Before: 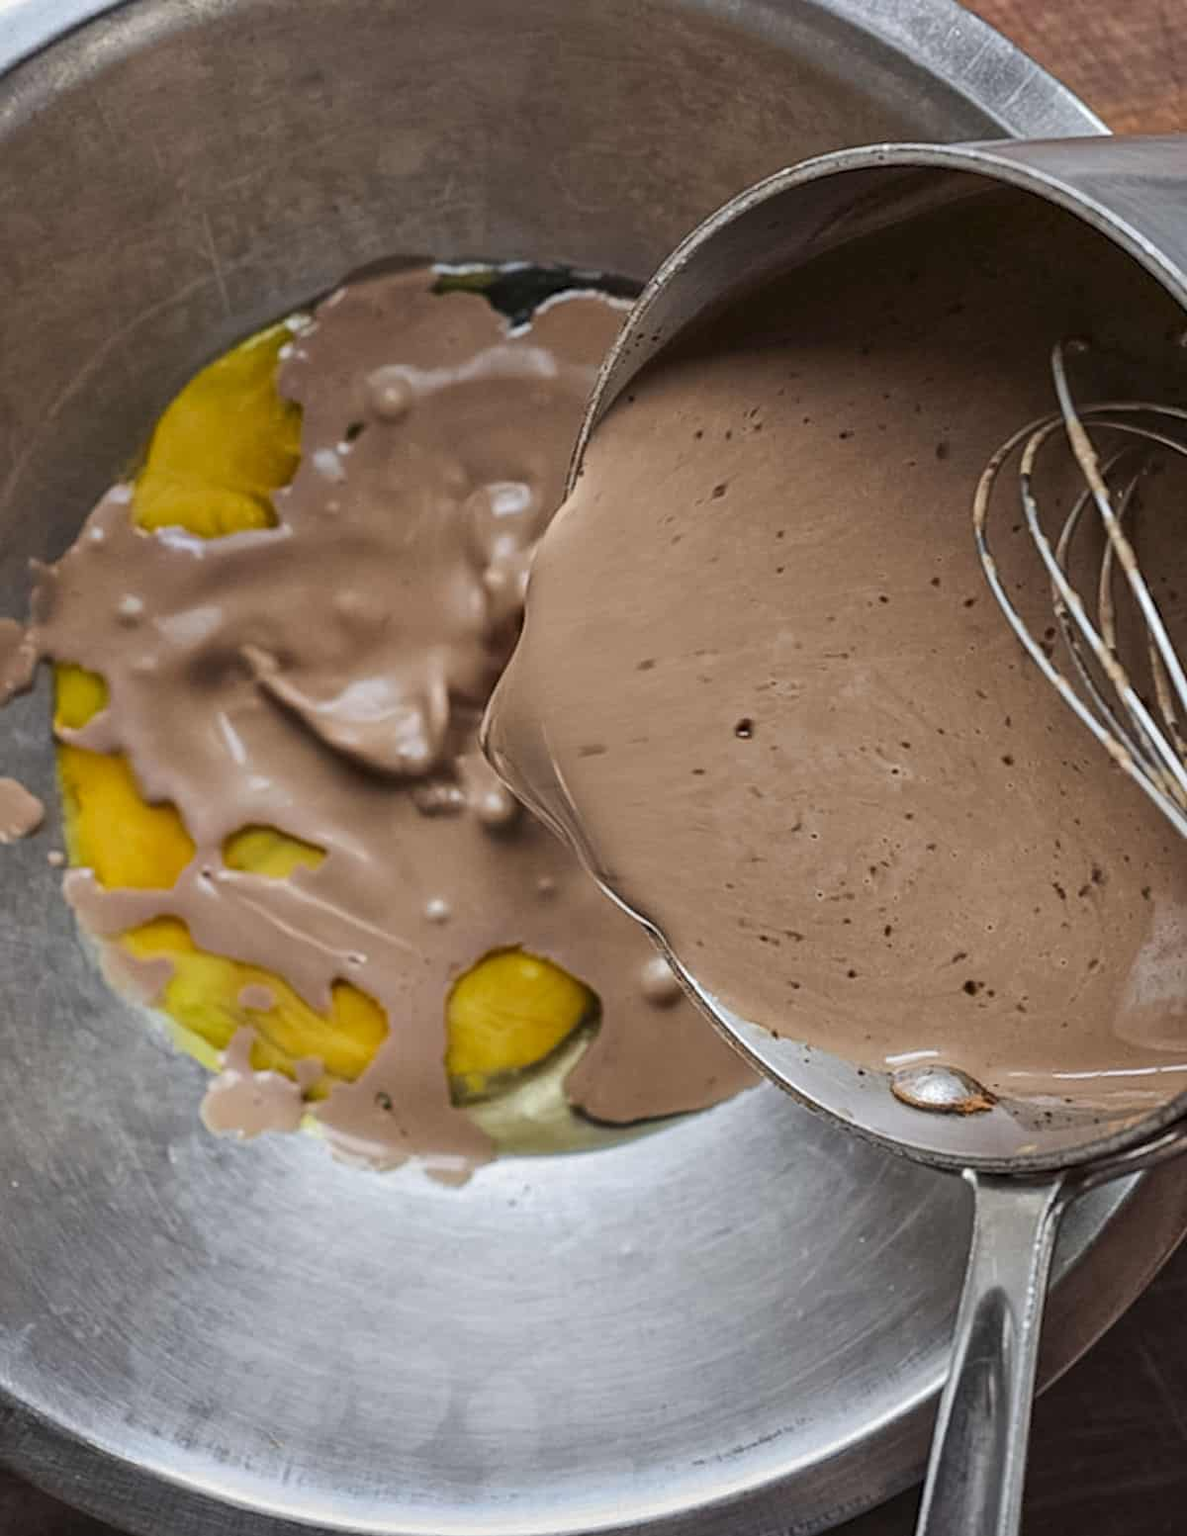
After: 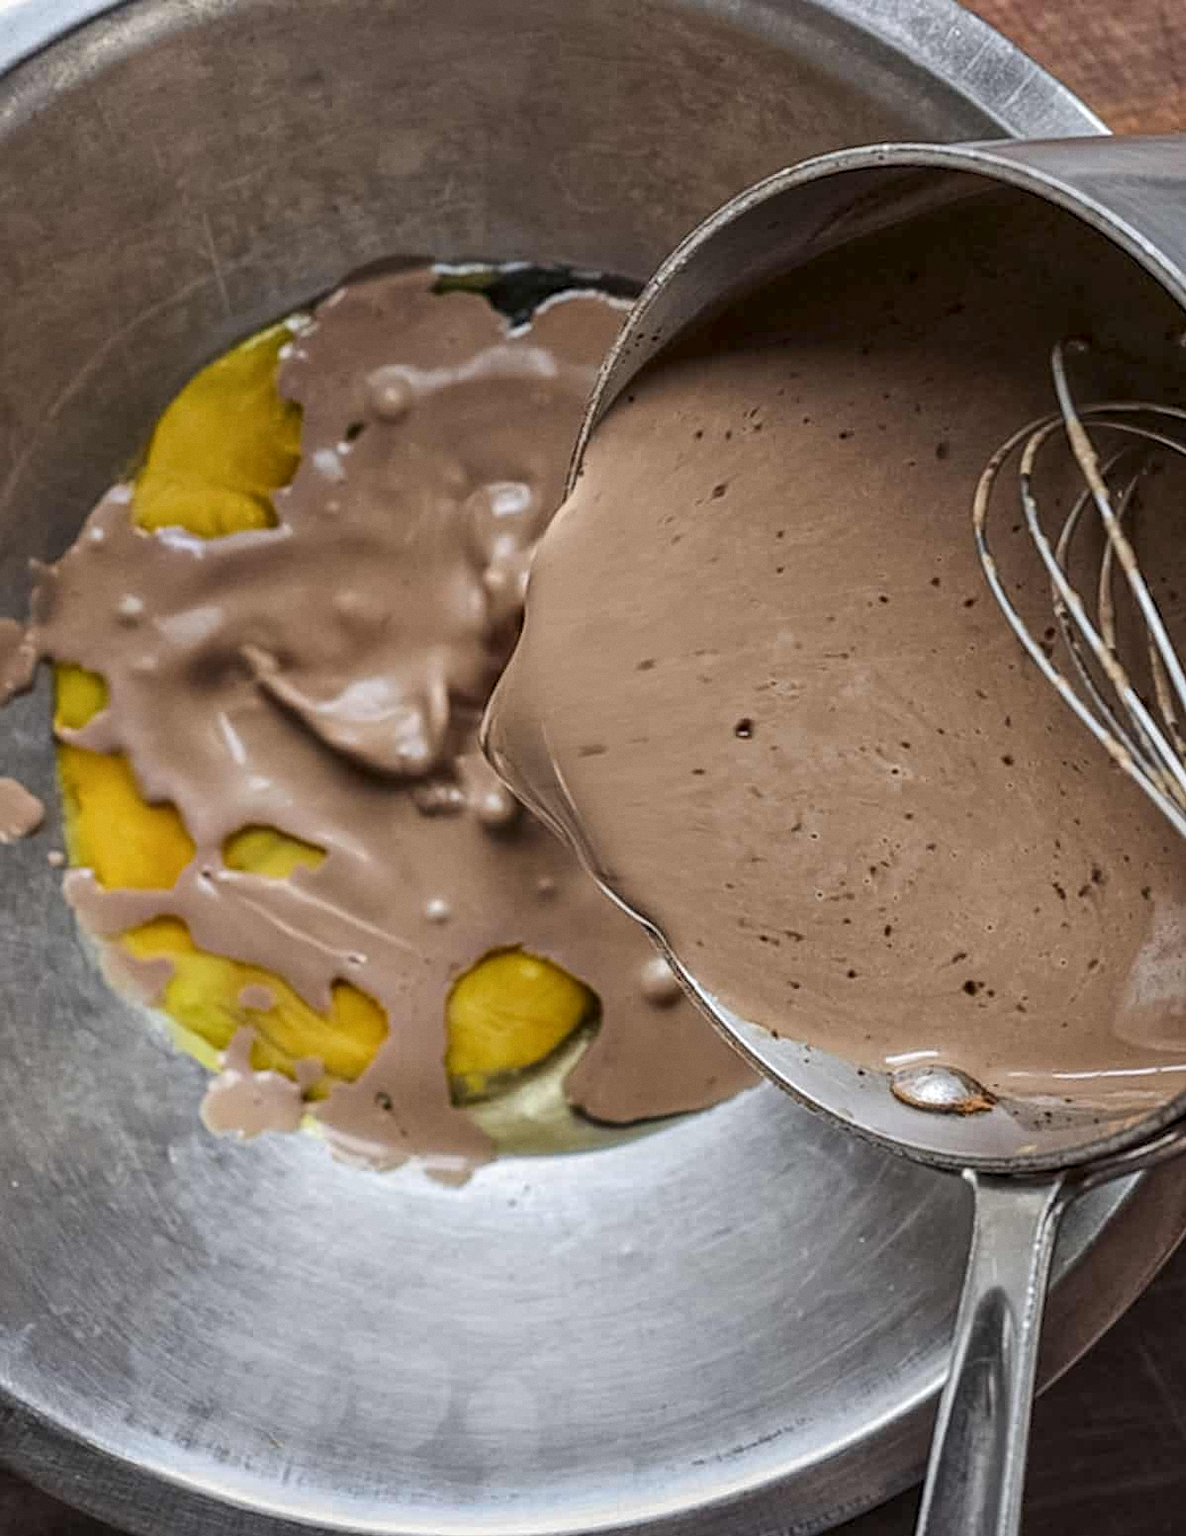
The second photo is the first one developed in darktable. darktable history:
grain: coarseness 0.09 ISO, strength 10%
local contrast: on, module defaults
